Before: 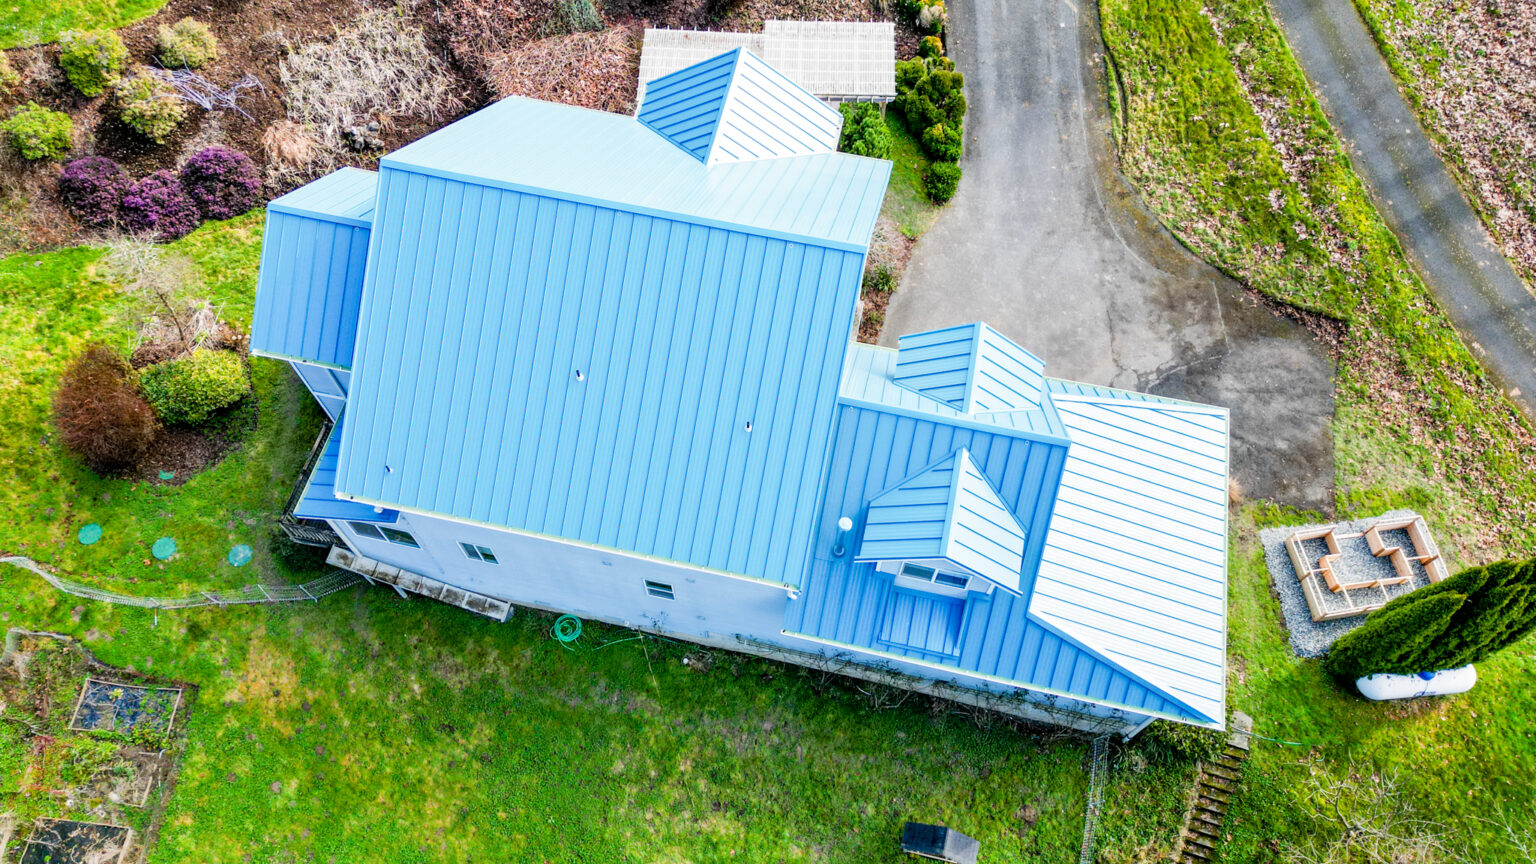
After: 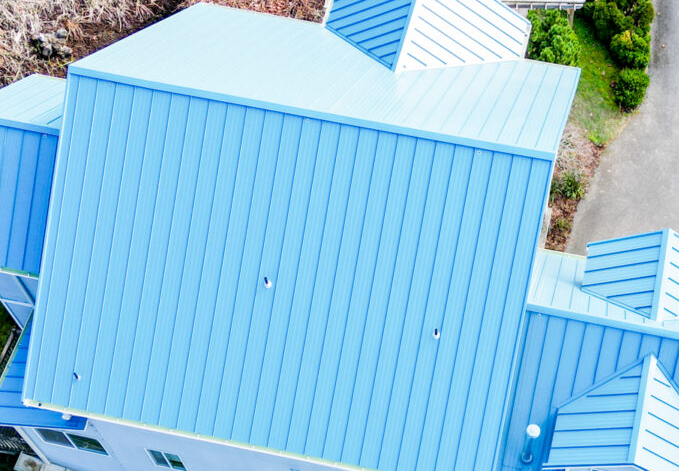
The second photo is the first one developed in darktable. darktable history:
crop: left 20.376%, top 10.806%, right 35.395%, bottom 34.663%
